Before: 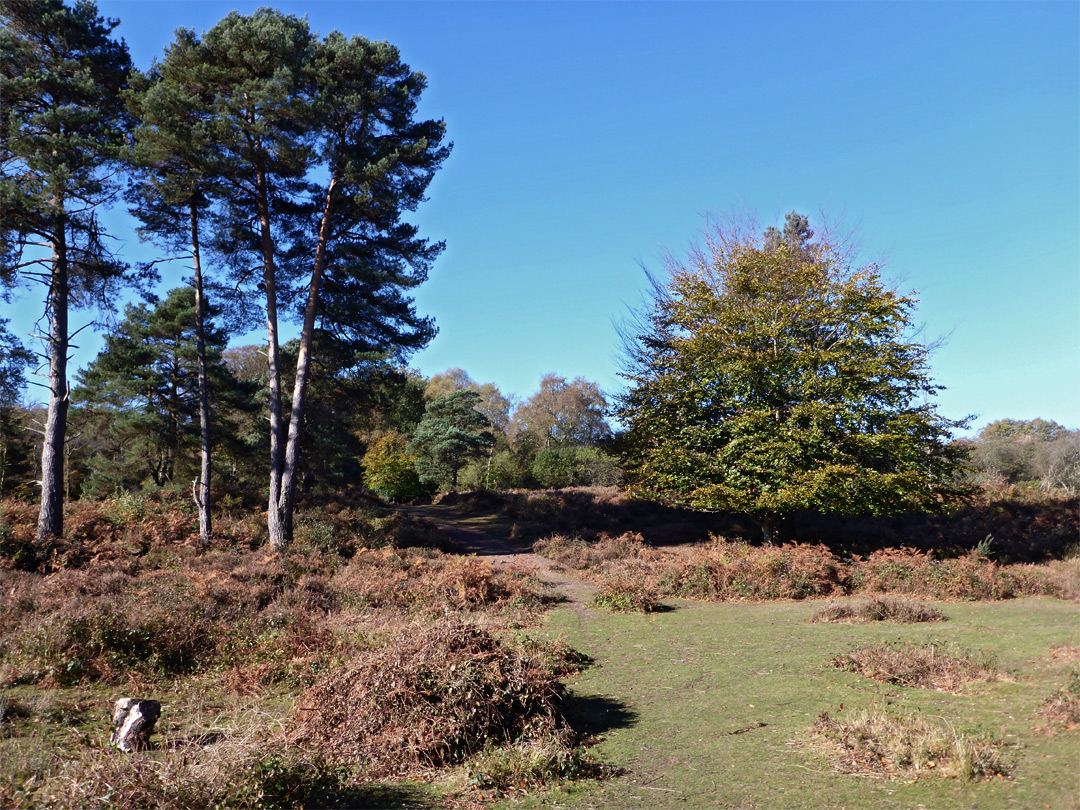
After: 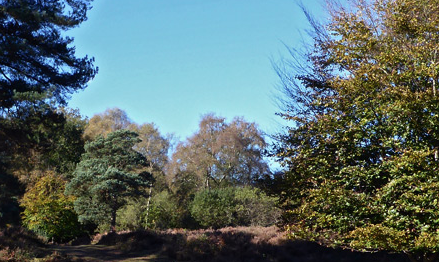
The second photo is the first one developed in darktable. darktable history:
crop: left 31.648%, top 32.207%, right 27.639%, bottom 35.334%
